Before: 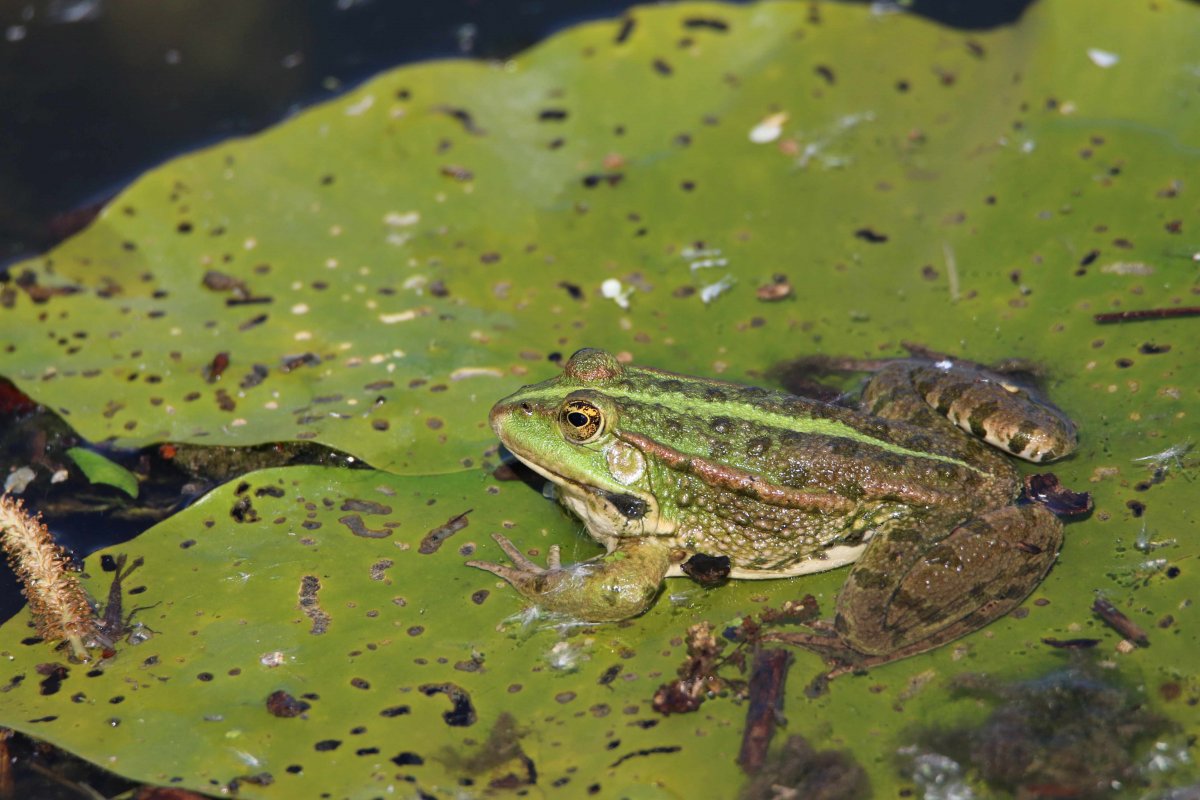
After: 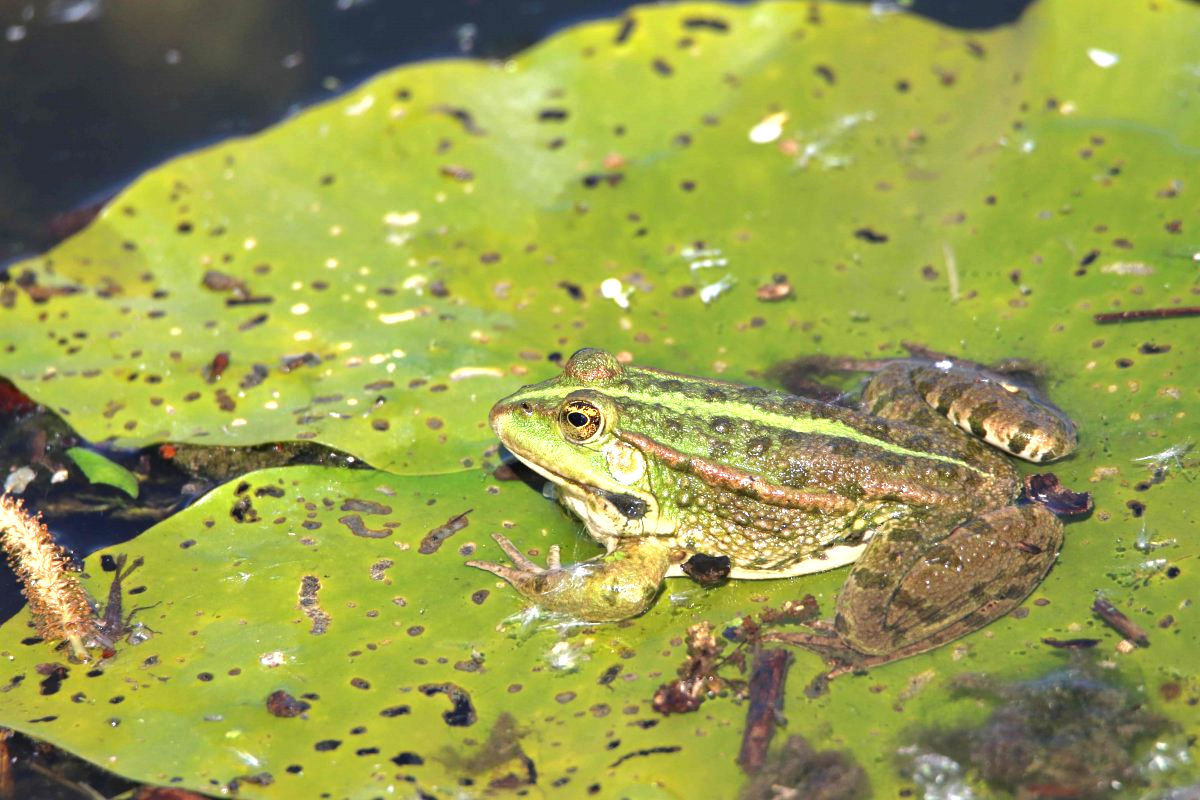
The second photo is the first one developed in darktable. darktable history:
exposure: exposure 1.2 EV, compensate highlight preservation false
shadows and highlights: shadows -20, white point adjustment -2, highlights -35
